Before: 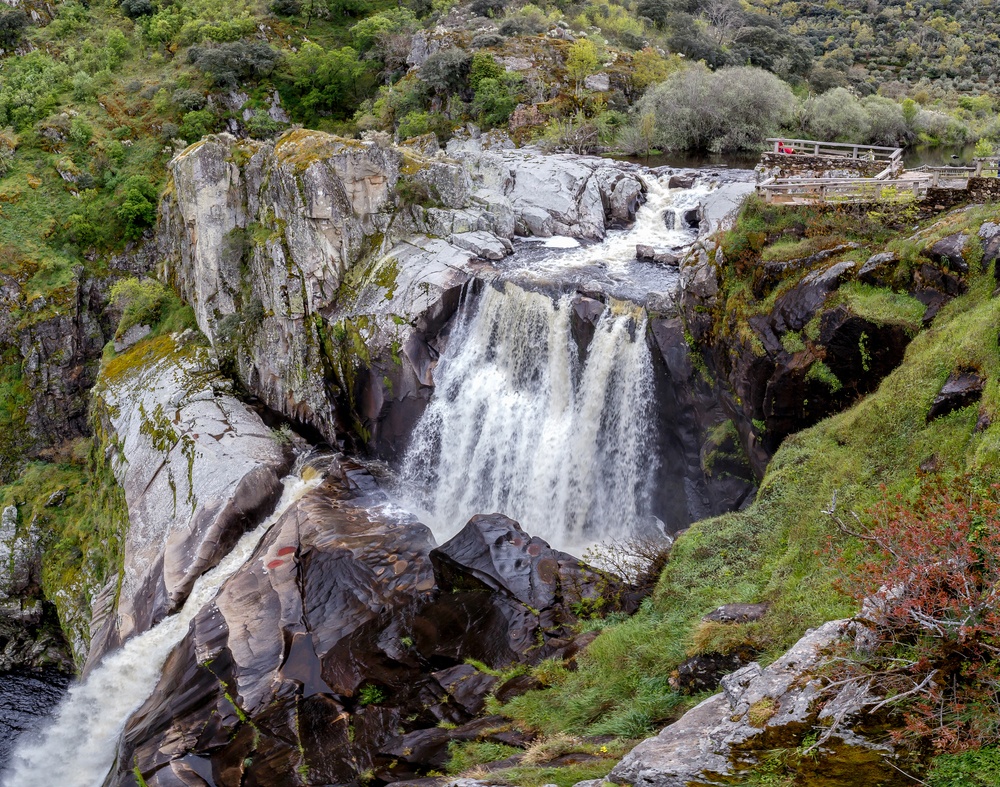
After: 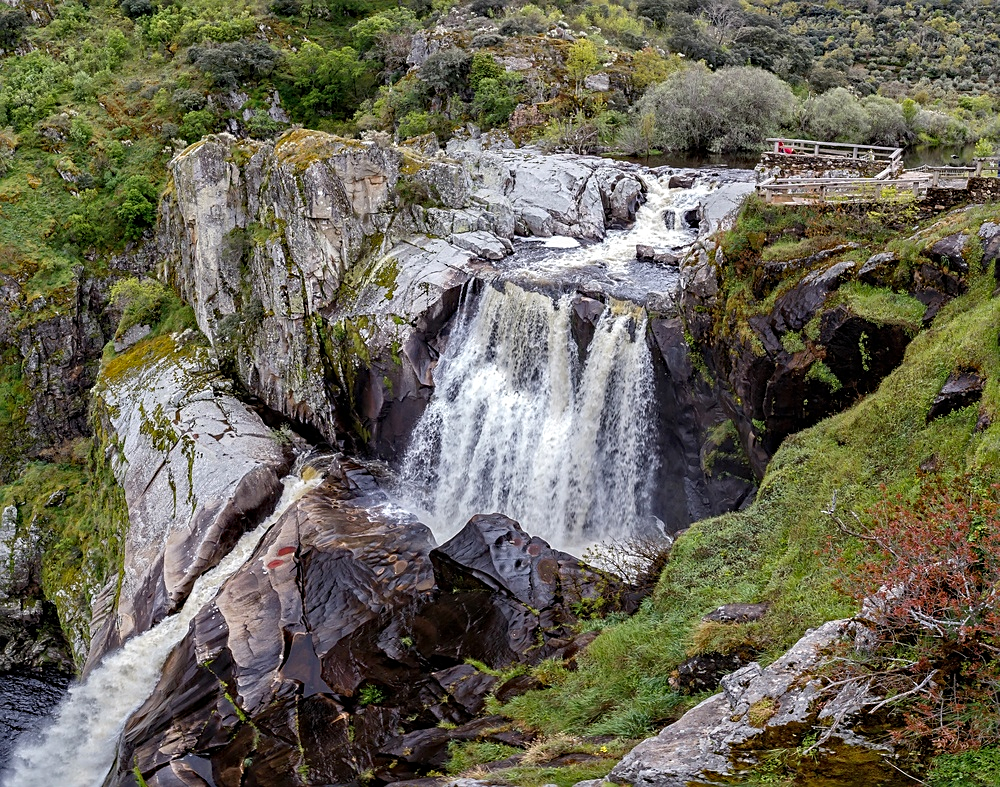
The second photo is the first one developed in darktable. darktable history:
sharpen: on, module defaults
color correction: highlights b* 0.068
haze removal: compatibility mode true, adaptive false
